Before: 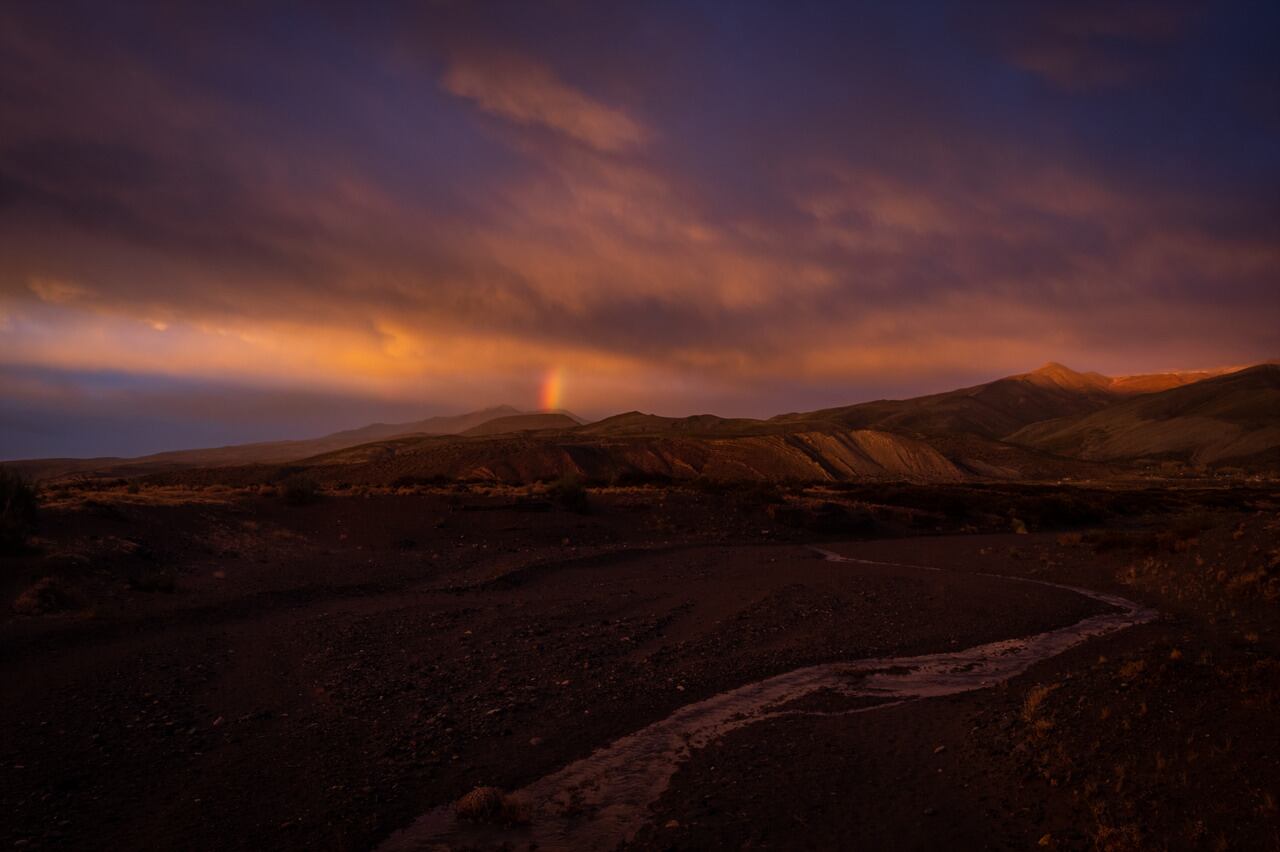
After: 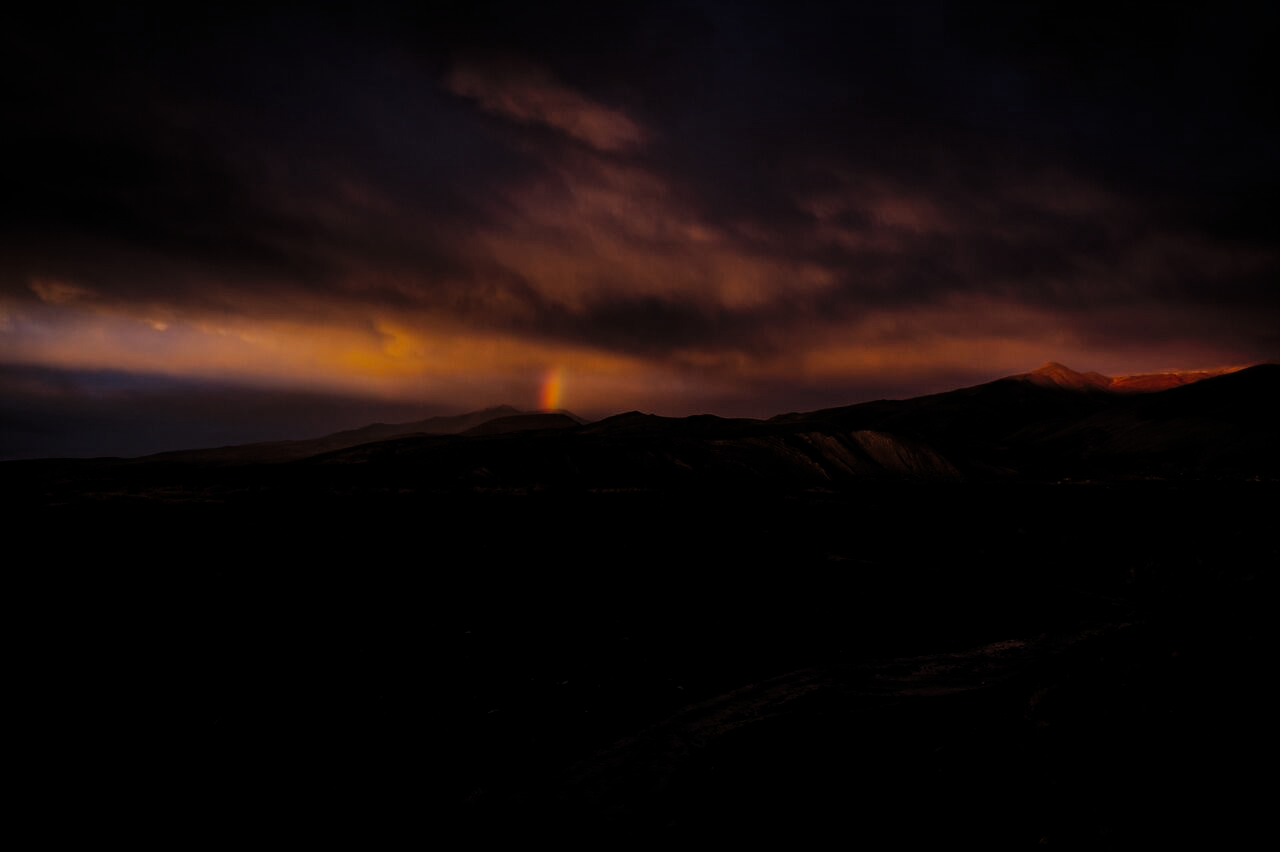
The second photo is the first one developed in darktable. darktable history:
exposure: exposure -2.439 EV, compensate highlight preservation false
filmic rgb: middle gray luminance 29.77%, black relative exposure -8.98 EV, white relative exposure 6.99 EV, target black luminance 0%, hardness 2.96, latitude 1.89%, contrast 0.96, highlights saturation mix 4.15%, shadows ↔ highlights balance 11.43%, color science v4 (2020)
shadows and highlights: radius 100.9, shadows 50.64, highlights -64.85, highlights color adjustment 89.12%, soften with gaussian
